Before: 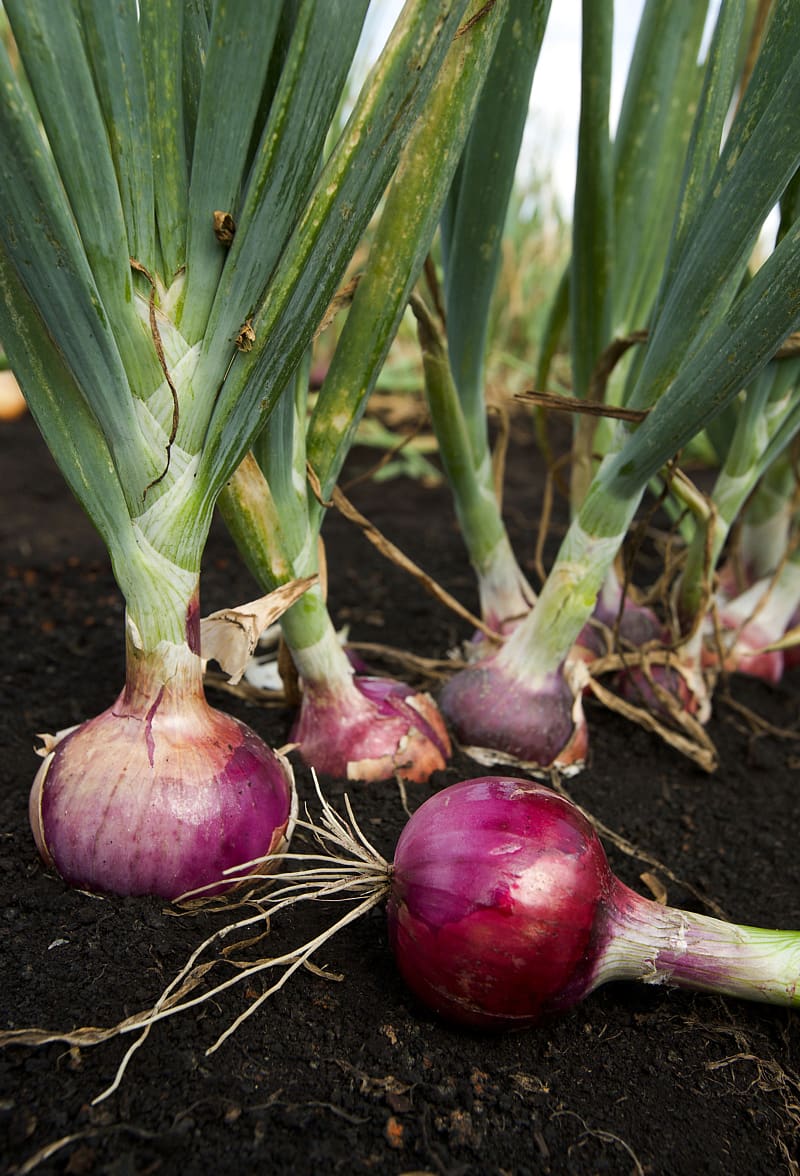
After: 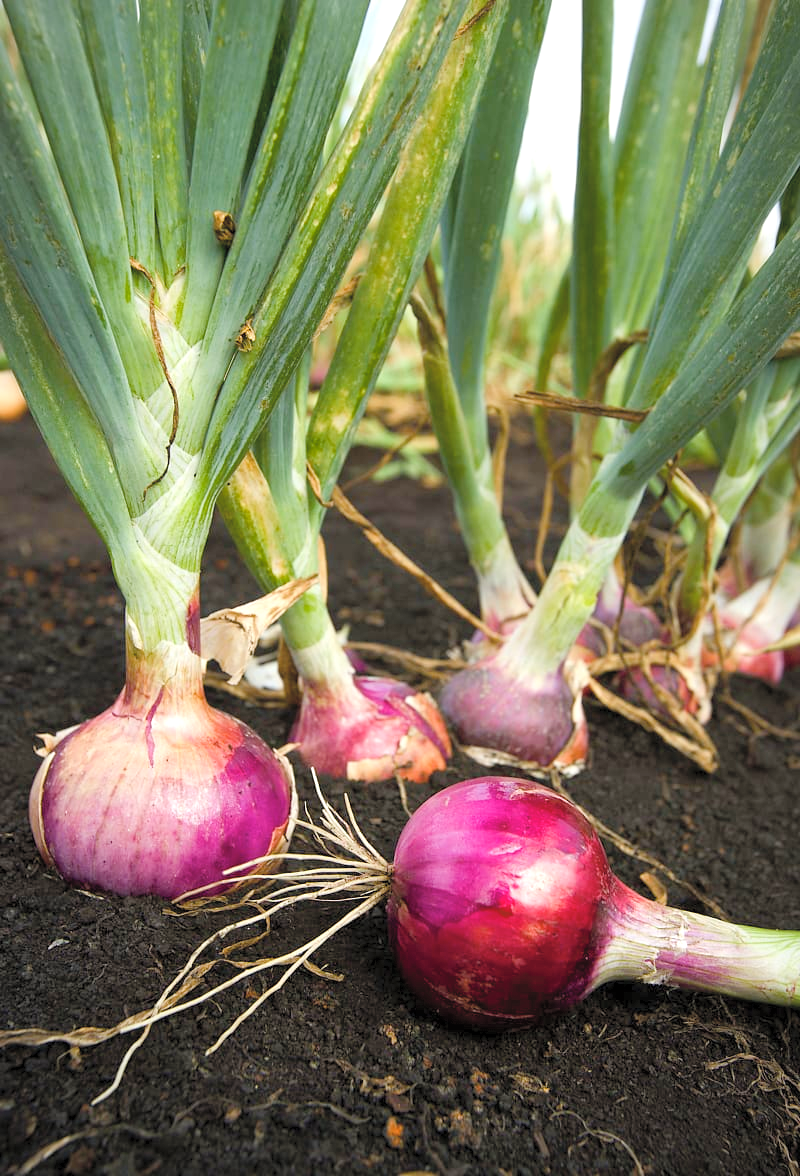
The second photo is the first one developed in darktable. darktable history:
contrast brightness saturation: brightness 0.28
color balance rgb: perceptual saturation grading › global saturation 25%, perceptual saturation grading › highlights -50%, perceptual saturation grading › shadows 30%, perceptual brilliance grading › global brilliance 12%, global vibrance 20%
vignetting: fall-off start 97%, fall-off radius 100%, width/height ratio 0.609, unbound false
